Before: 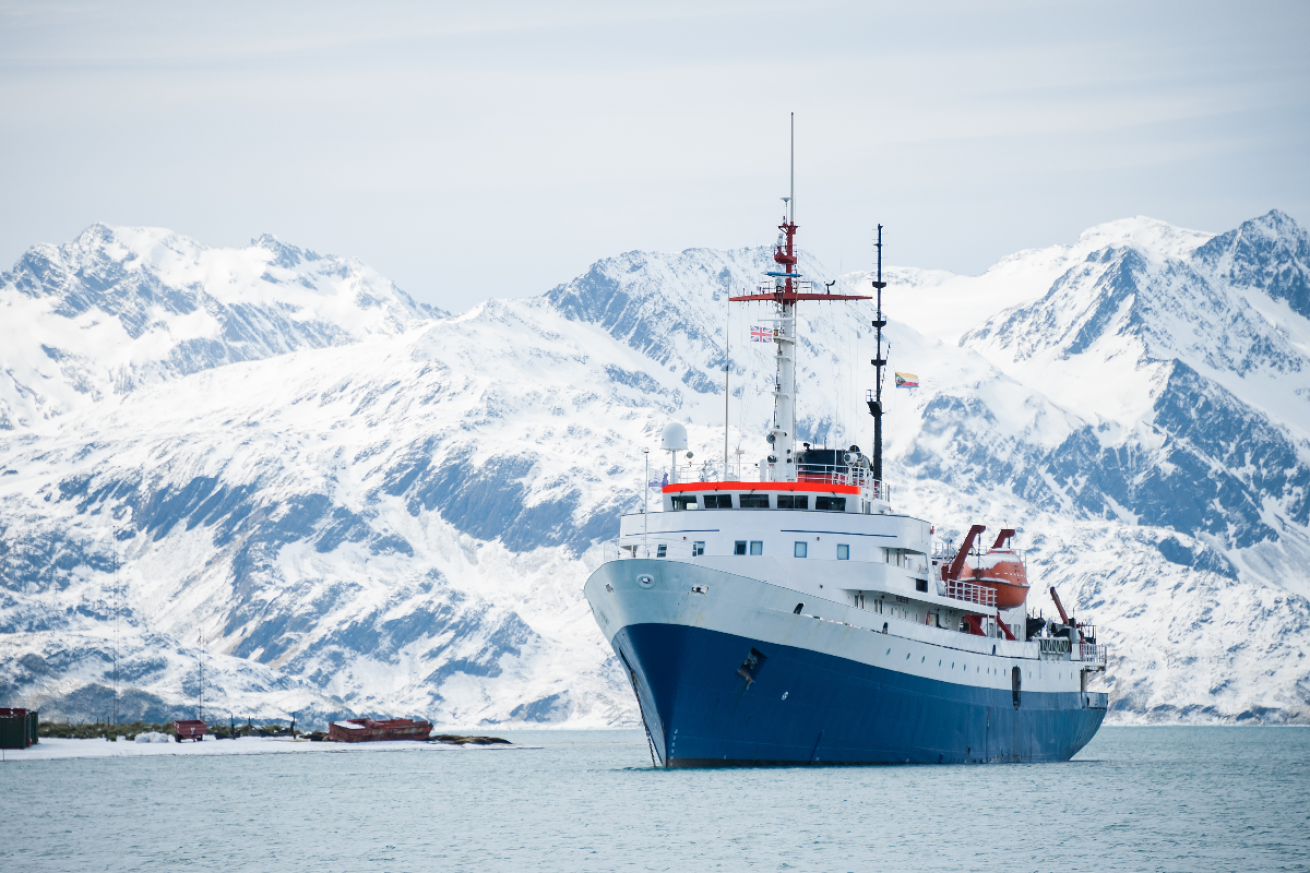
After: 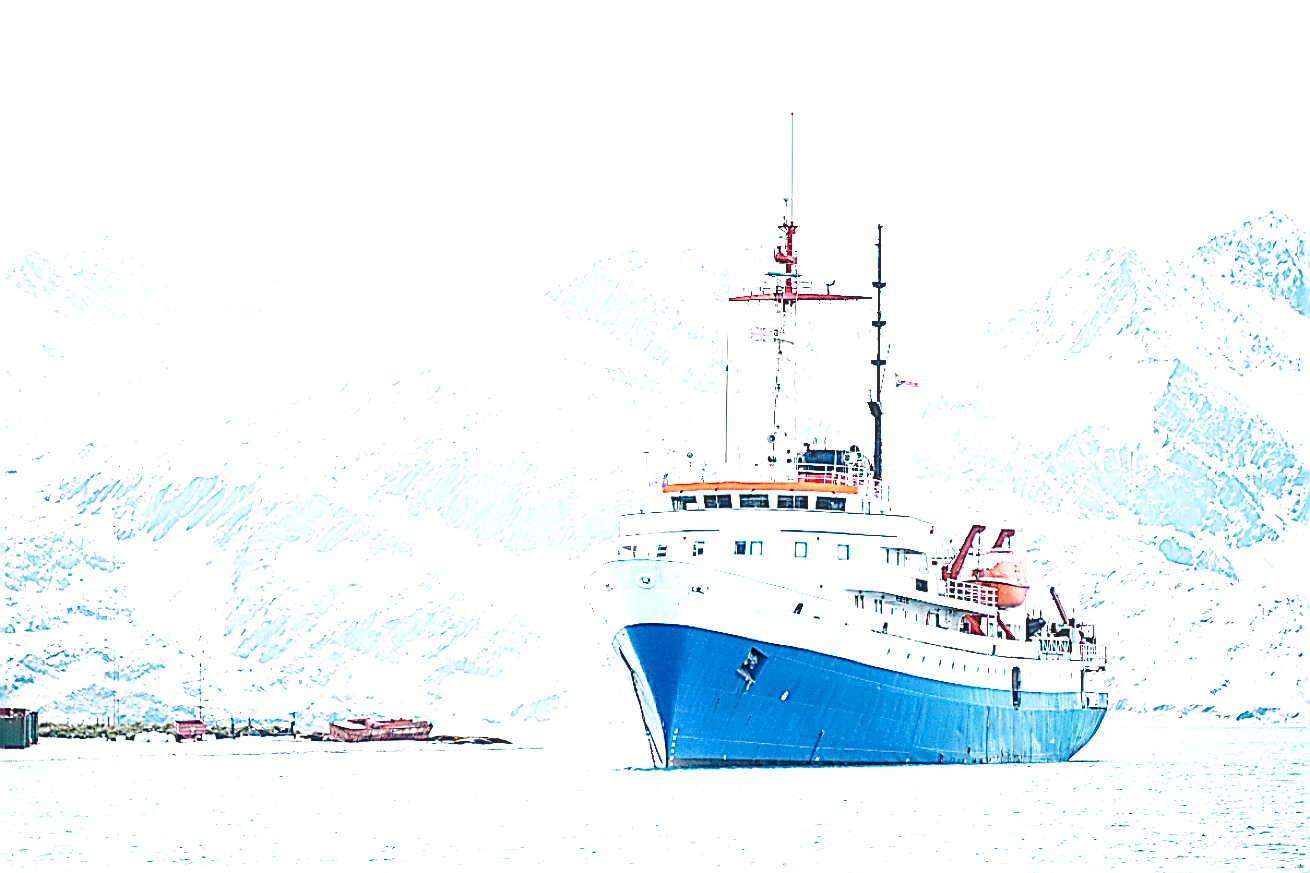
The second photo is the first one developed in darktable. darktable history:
local contrast: detail 130%
base curve: curves: ch0 [(0, 0) (0.028, 0.03) (0.121, 0.232) (0.46, 0.748) (0.859, 0.968) (1, 1)], preserve colors none
exposure: black level correction 0, exposure 1.993 EV, compensate highlight preservation false
sharpen: amount 1.983
